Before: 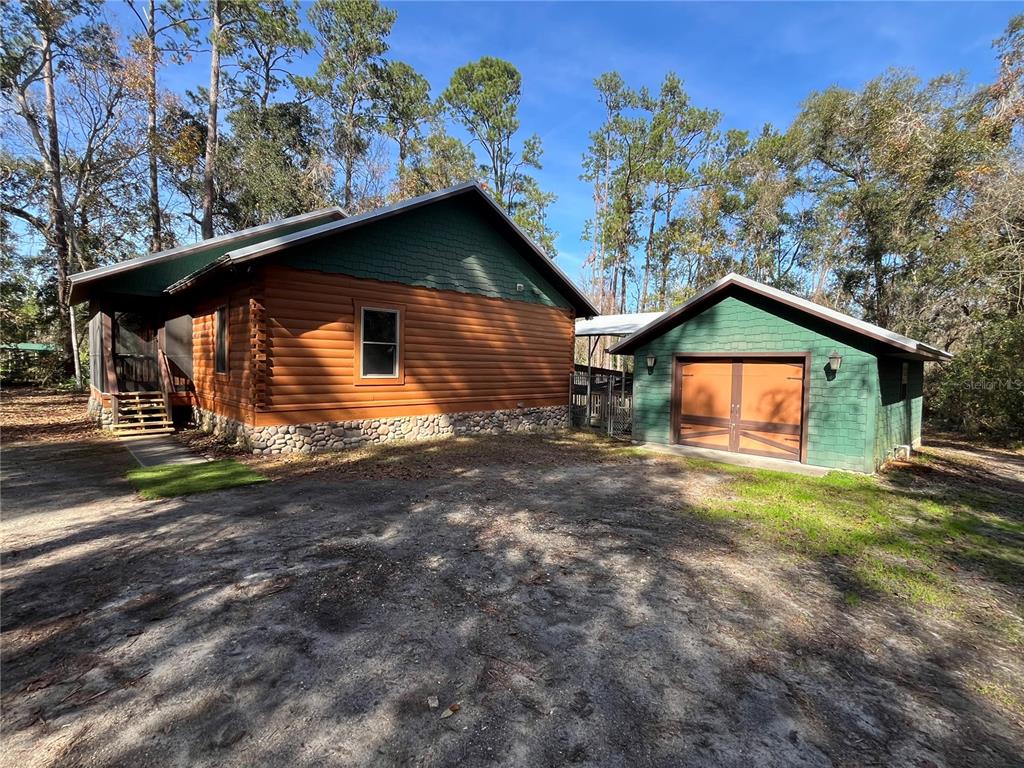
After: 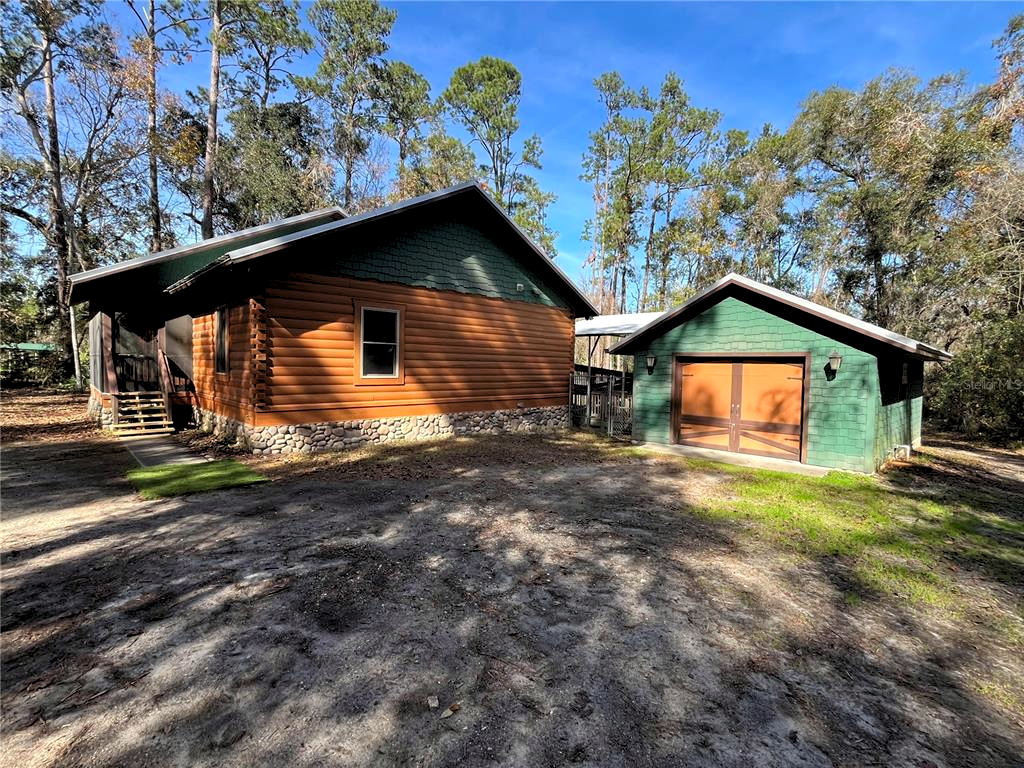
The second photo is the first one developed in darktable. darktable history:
haze removal: compatibility mode true, adaptive false
levels: levels [0.073, 0.497, 0.972]
